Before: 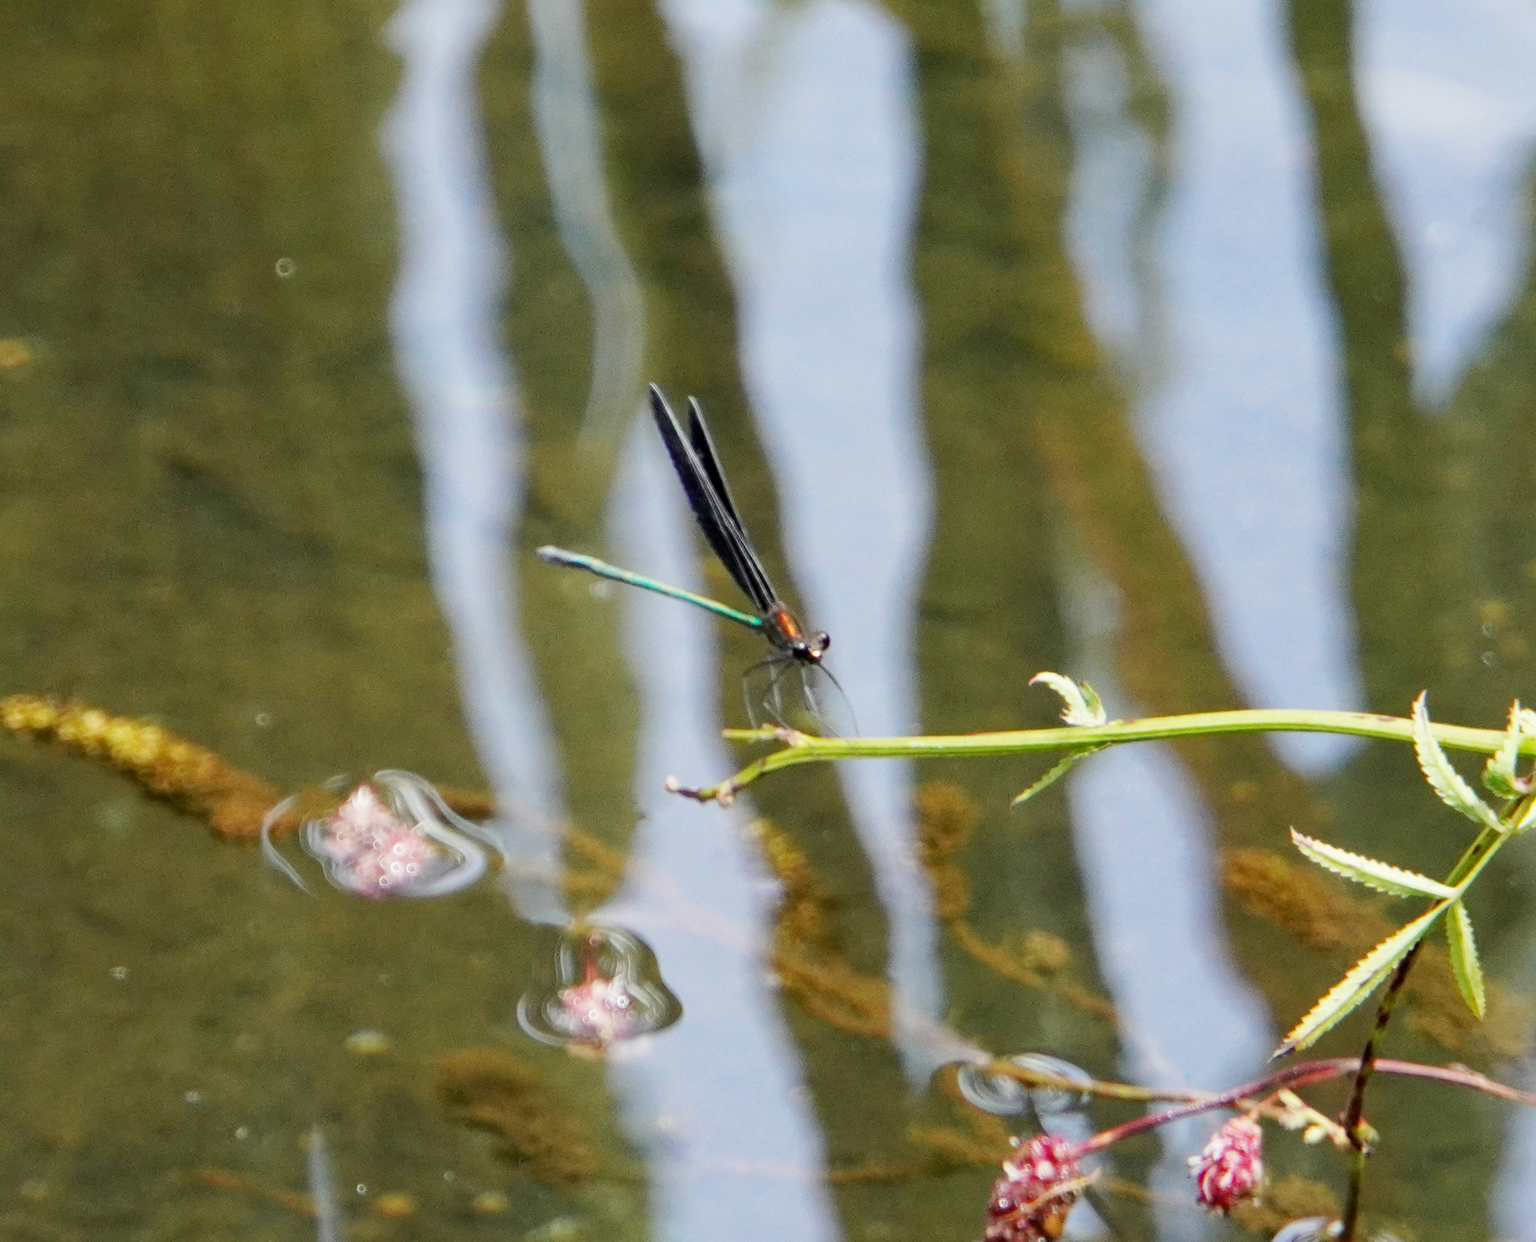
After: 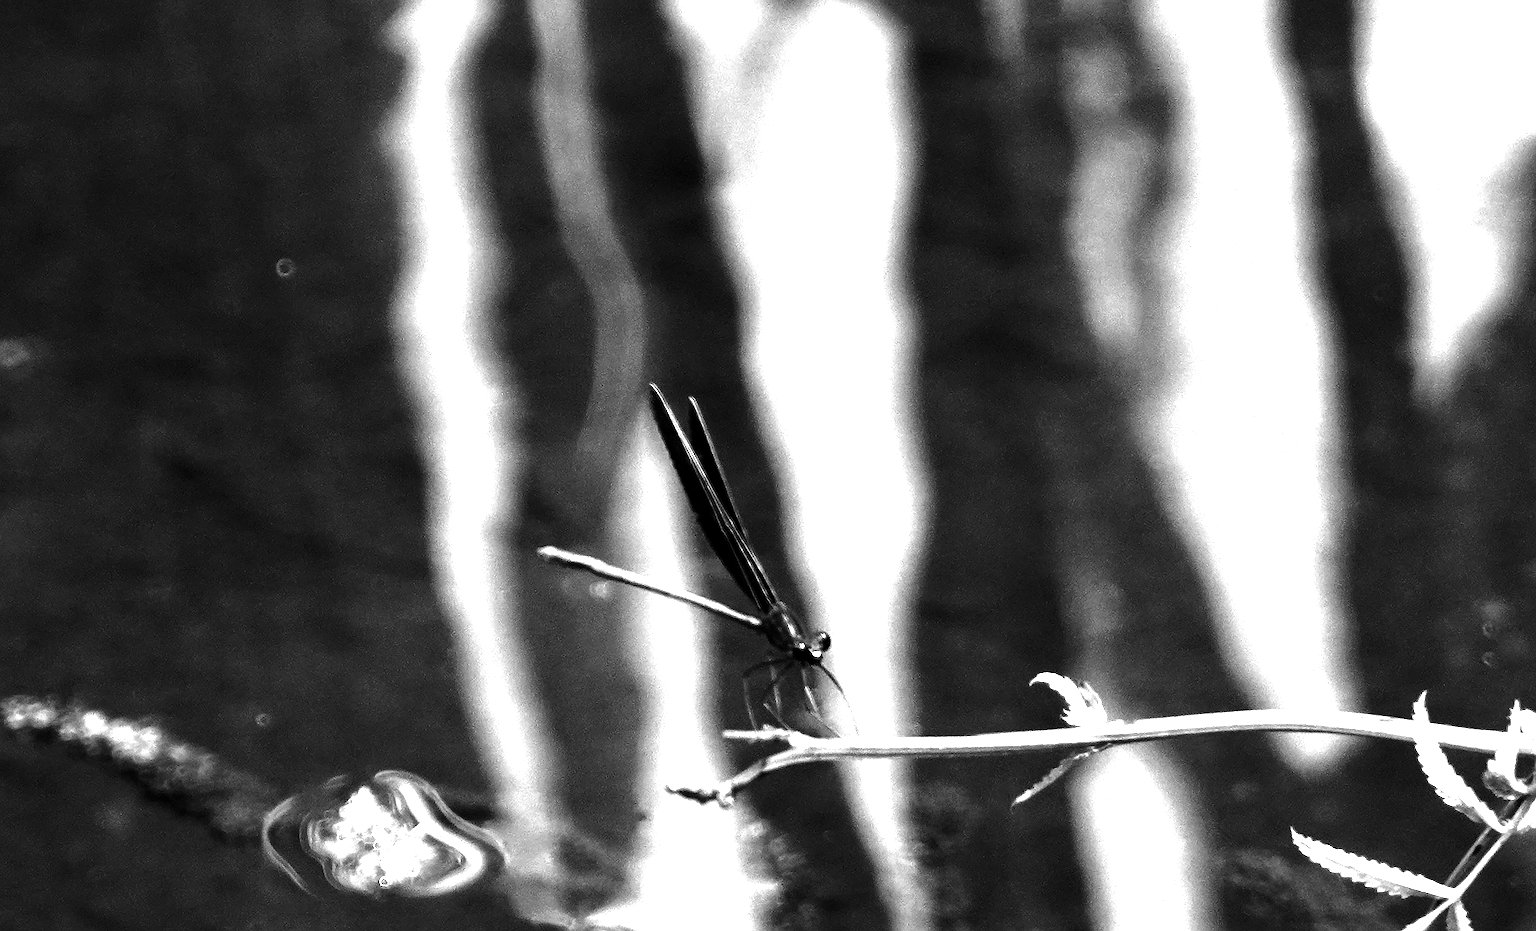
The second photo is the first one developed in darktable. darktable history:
contrast brightness saturation: contrast 0.02, brightness -1, saturation -1
sharpen: on, module defaults
exposure: exposure 0.921 EV, compensate highlight preservation false
monochrome: on, module defaults
color contrast: green-magenta contrast 0.8, blue-yellow contrast 1.1, unbound 0
white balance: red 1.042, blue 1.17
color balance rgb: perceptual saturation grading › global saturation 35%, perceptual saturation grading › highlights -25%, perceptual saturation grading › shadows 50%
crop: bottom 24.967%
